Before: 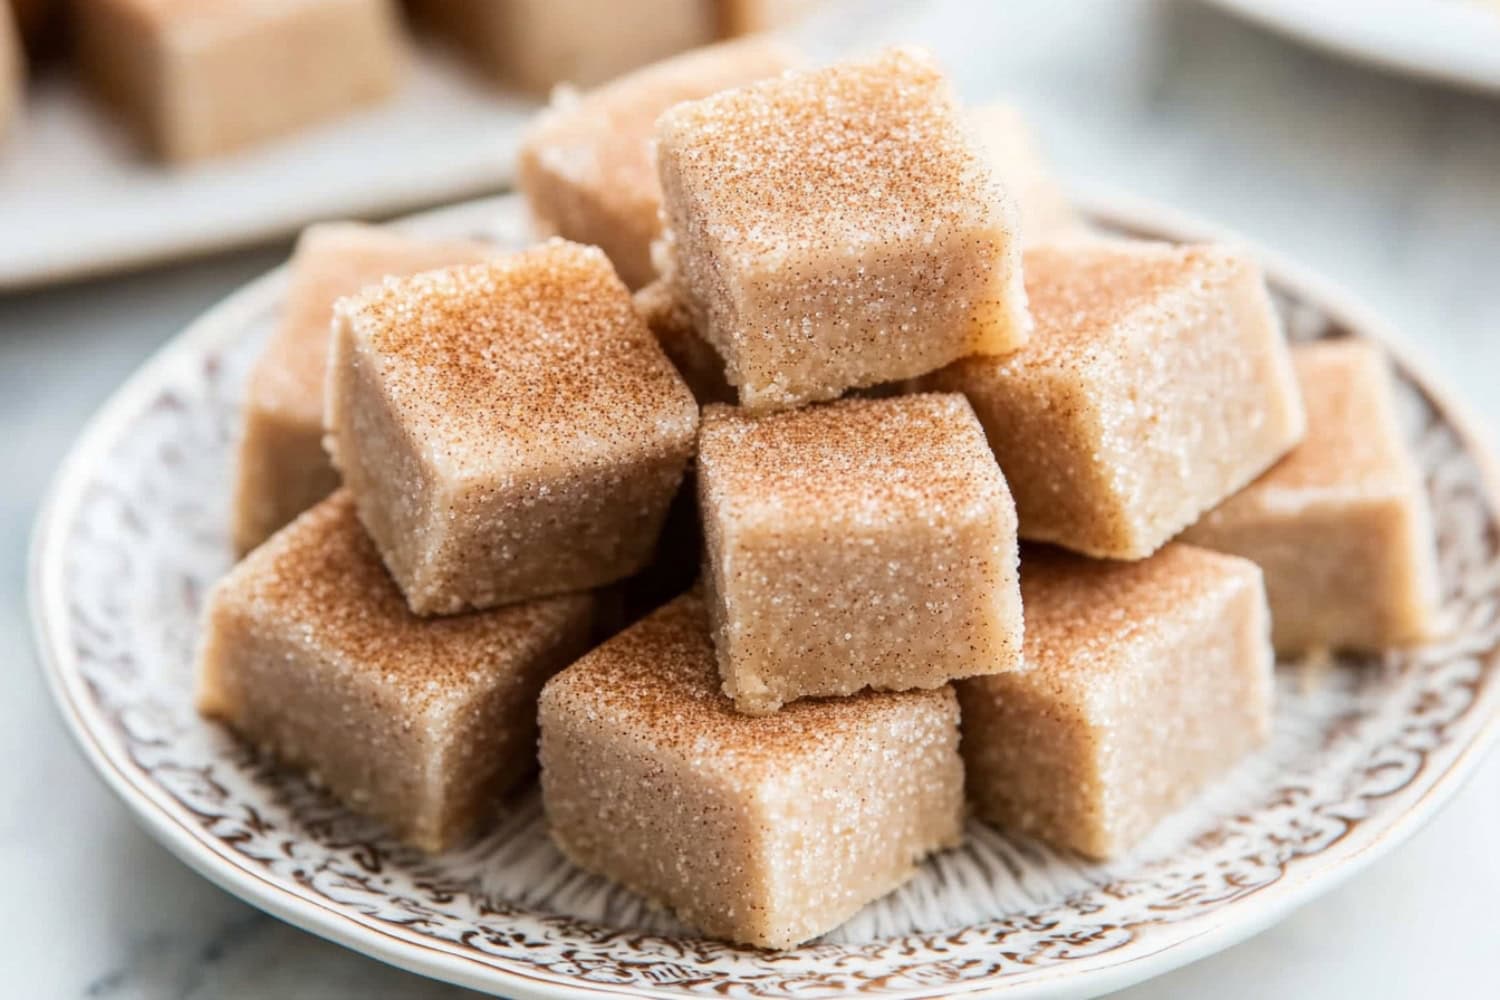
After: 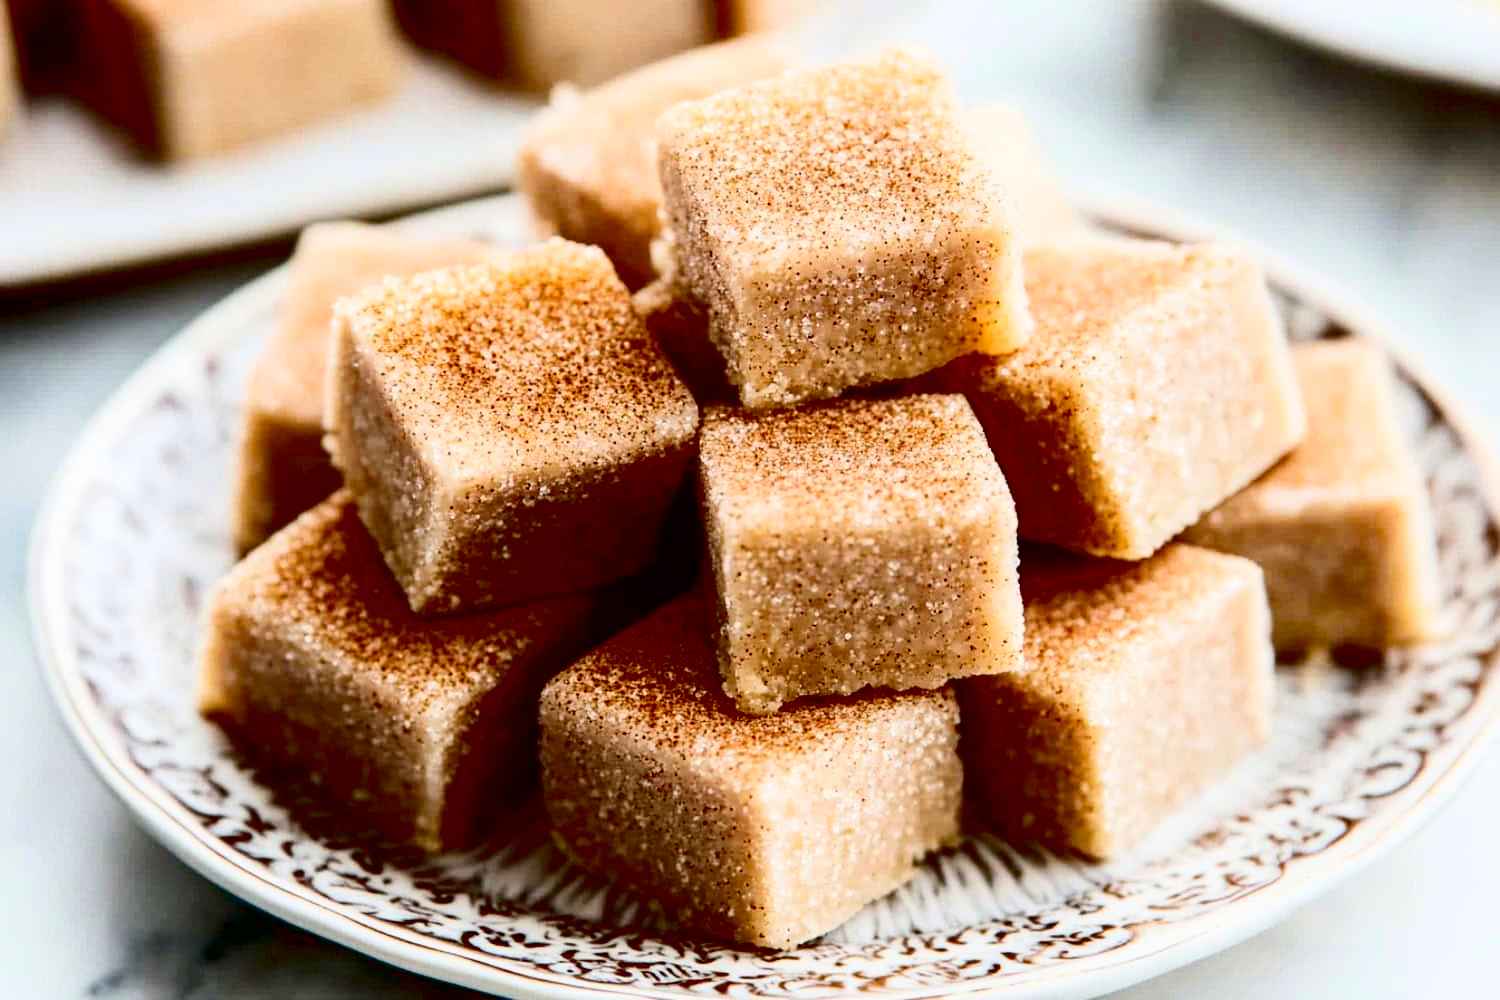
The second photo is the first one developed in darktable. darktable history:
contrast brightness saturation: contrast 0.314, brightness -0.078, saturation 0.174
exposure: black level correction 0.055, exposure -0.033 EV, compensate highlight preservation false
